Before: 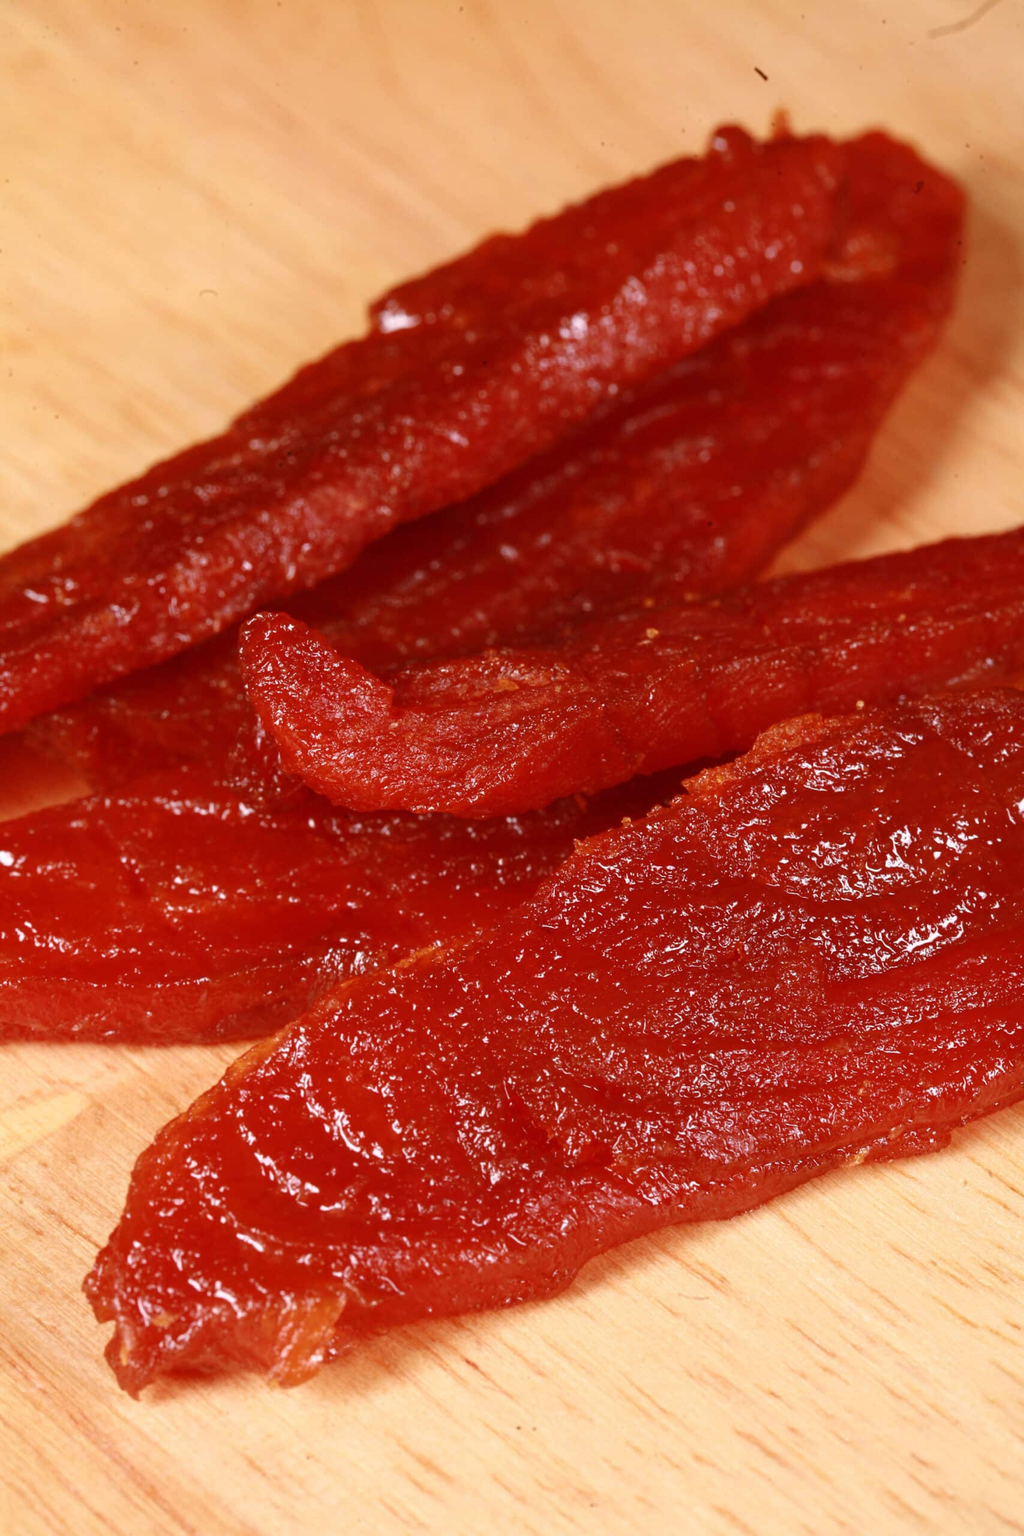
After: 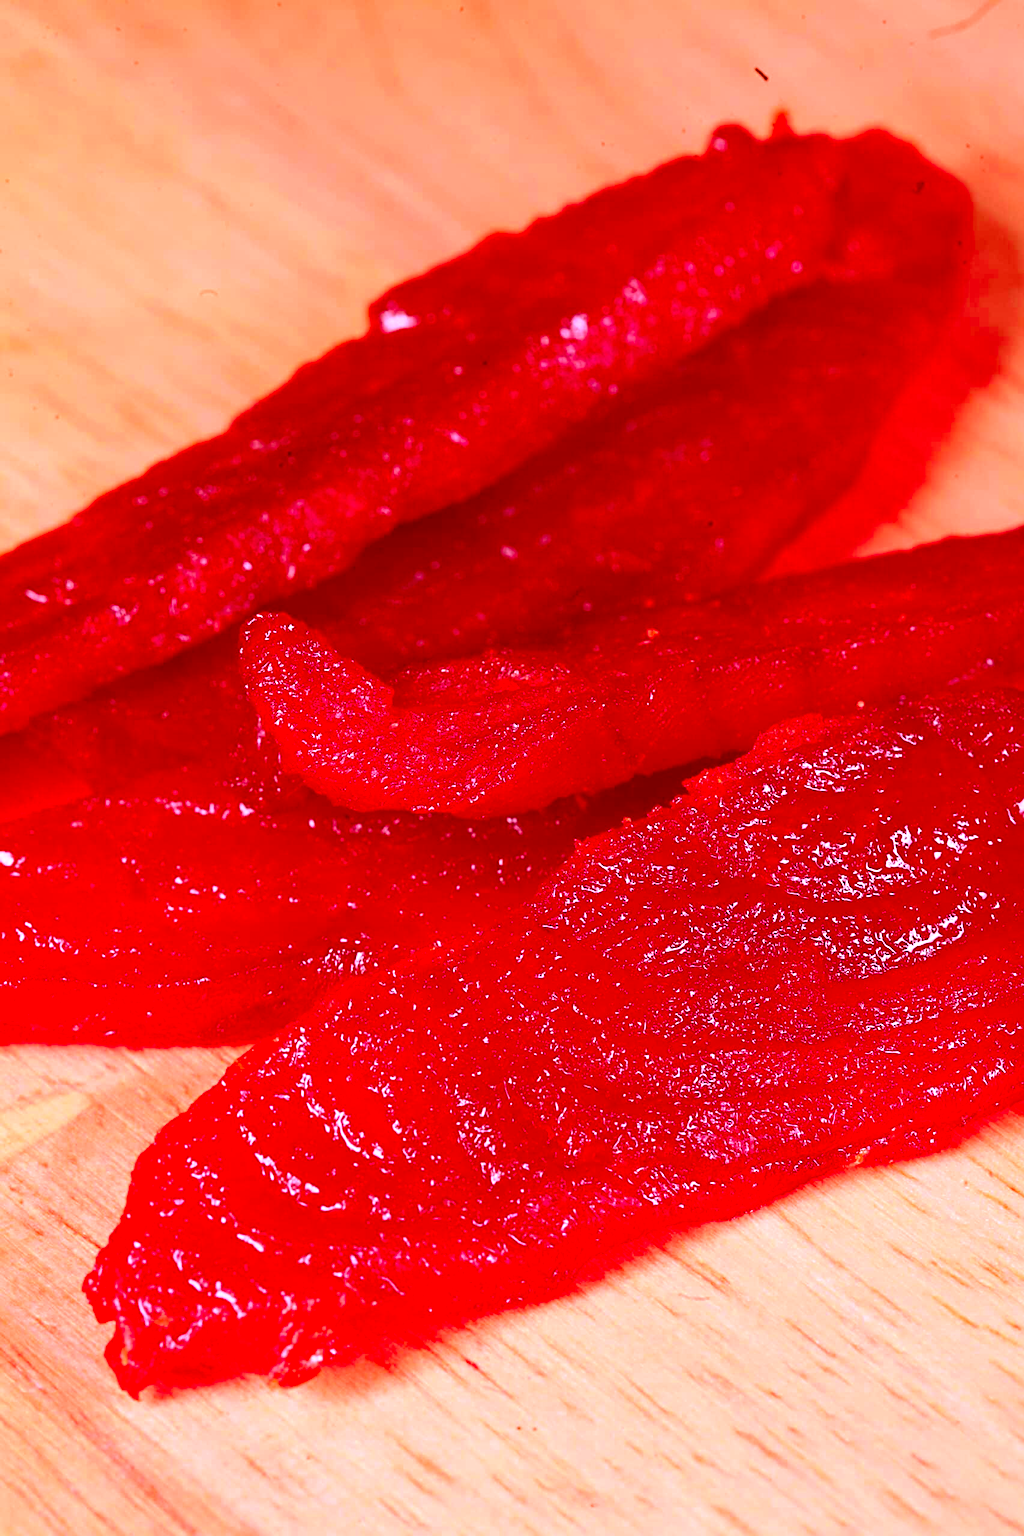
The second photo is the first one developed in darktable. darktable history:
exposure: exposure 0.6 EV, compensate exposure bias true, compensate highlight preservation false
tone equalizer: -8 EV 0.245 EV, -7 EV 0.452 EV, -6 EV 0.382 EV, -5 EV 0.224 EV, -3 EV -0.284 EV, -2 EV -0.41 EV, -1 EV -0.402 EV, +0 EV -0.246 EV, mask exposure compensation -0.505 EV
sharpen: radius 2.745
color correction: highlights a* 18.99, highlights b* -11.39, saturation 1.67
